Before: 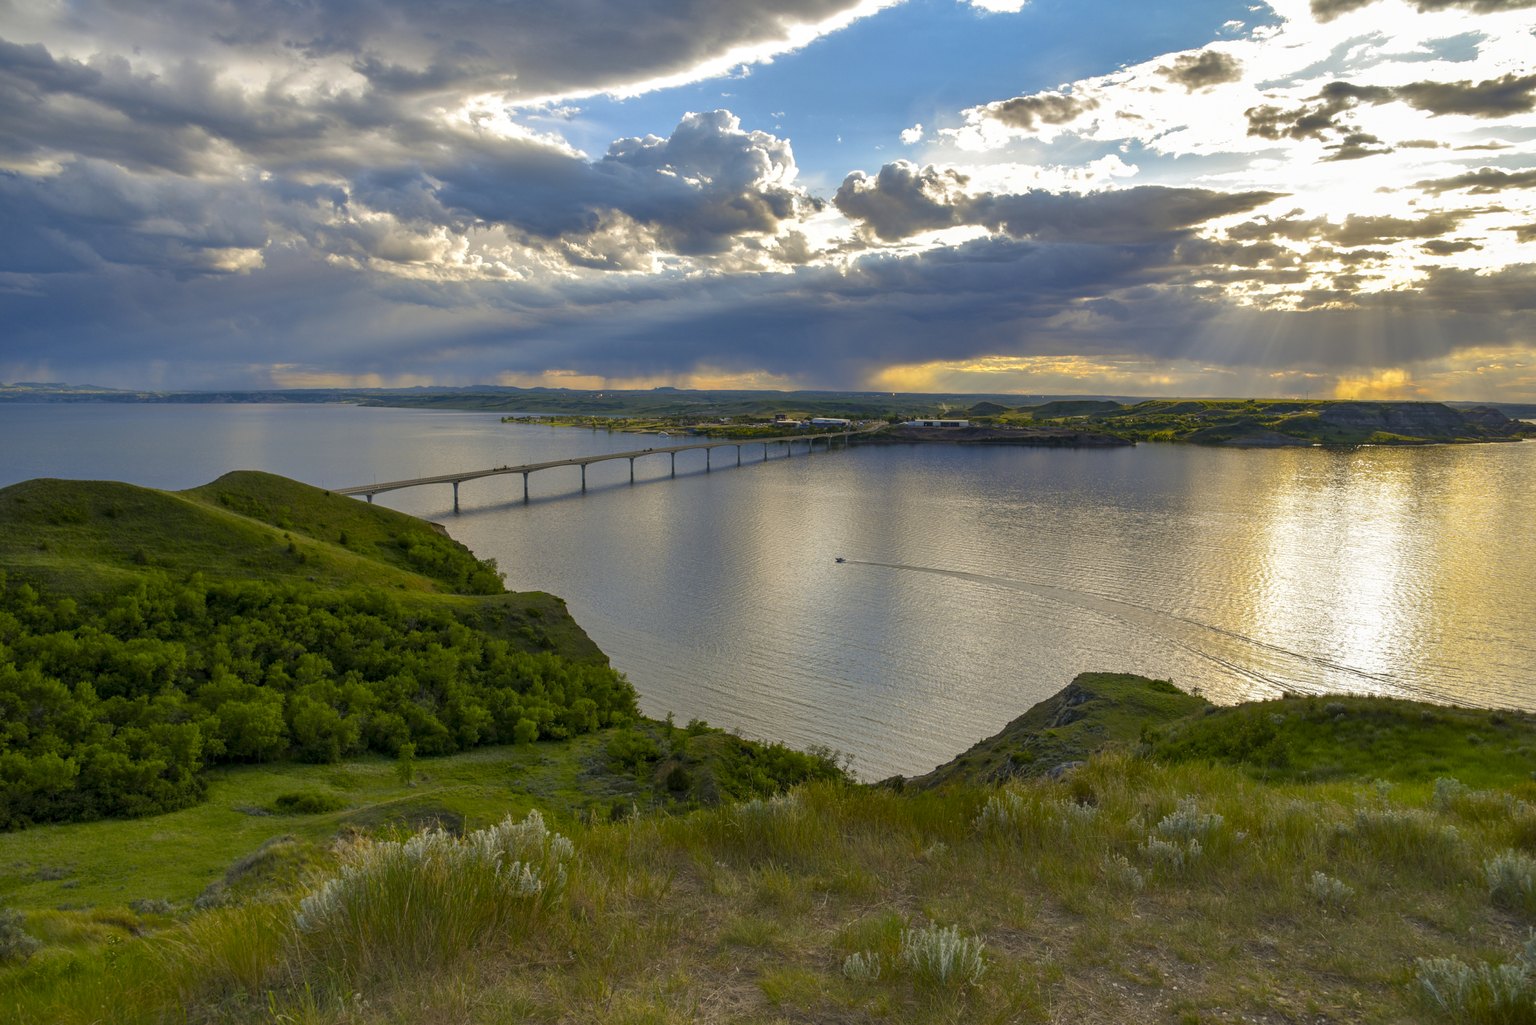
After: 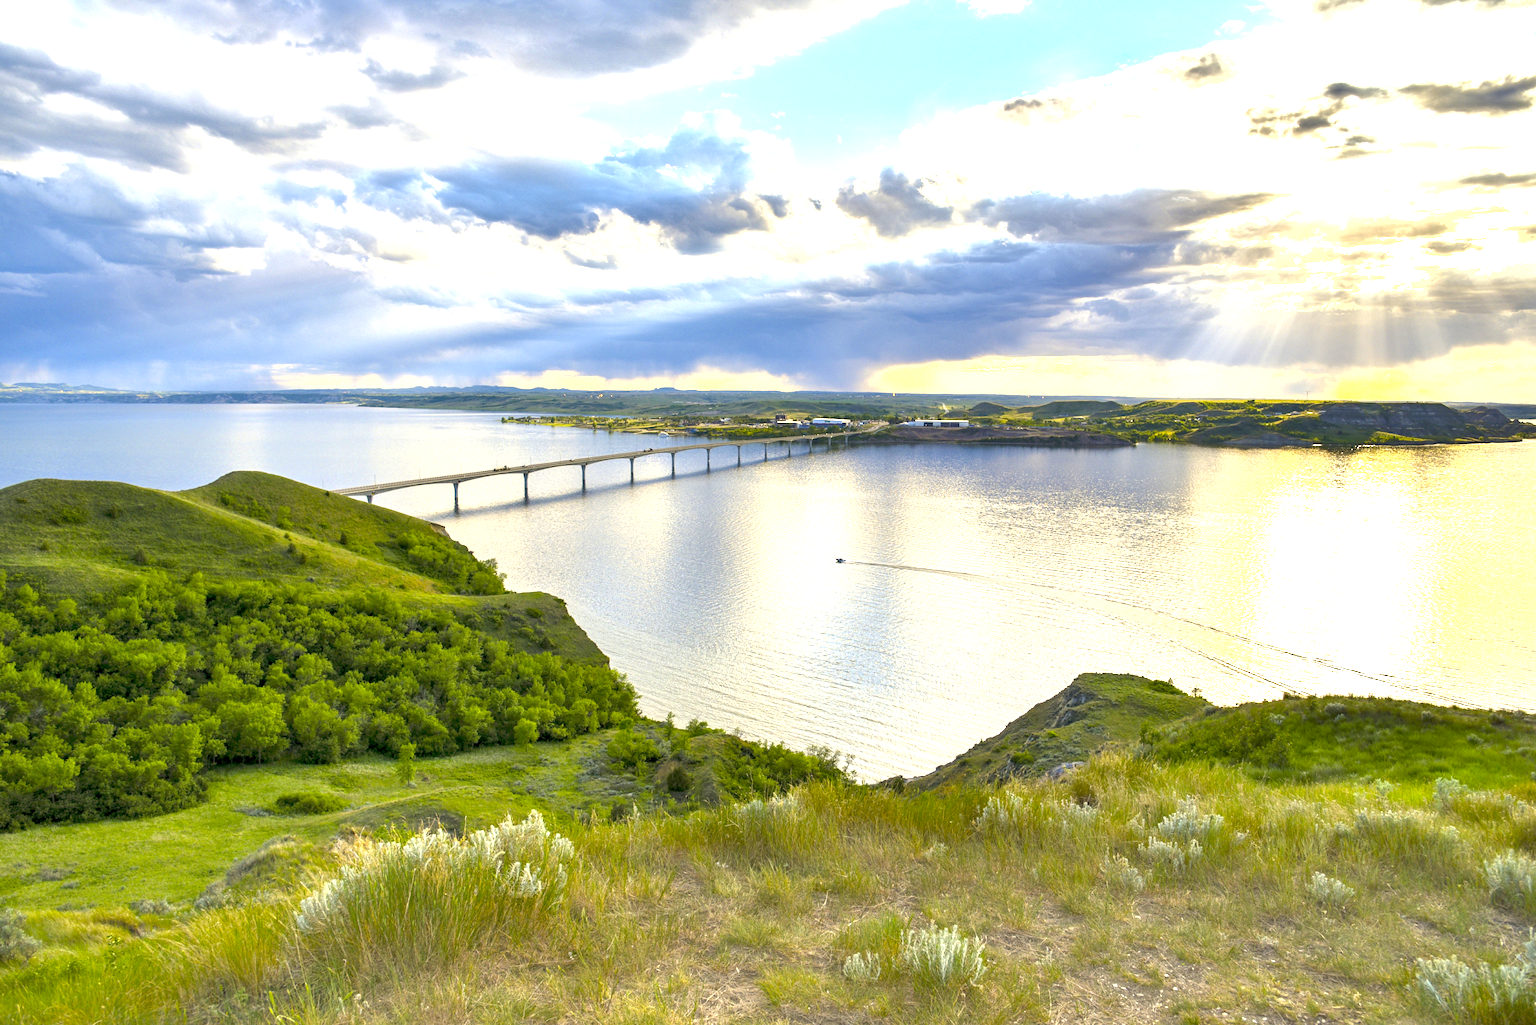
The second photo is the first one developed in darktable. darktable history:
shadows and highlights: shadows 37.27, highlights -28.18, soften with gaussian
exposure: exposure 2 EV, compensate highlight preservation false
